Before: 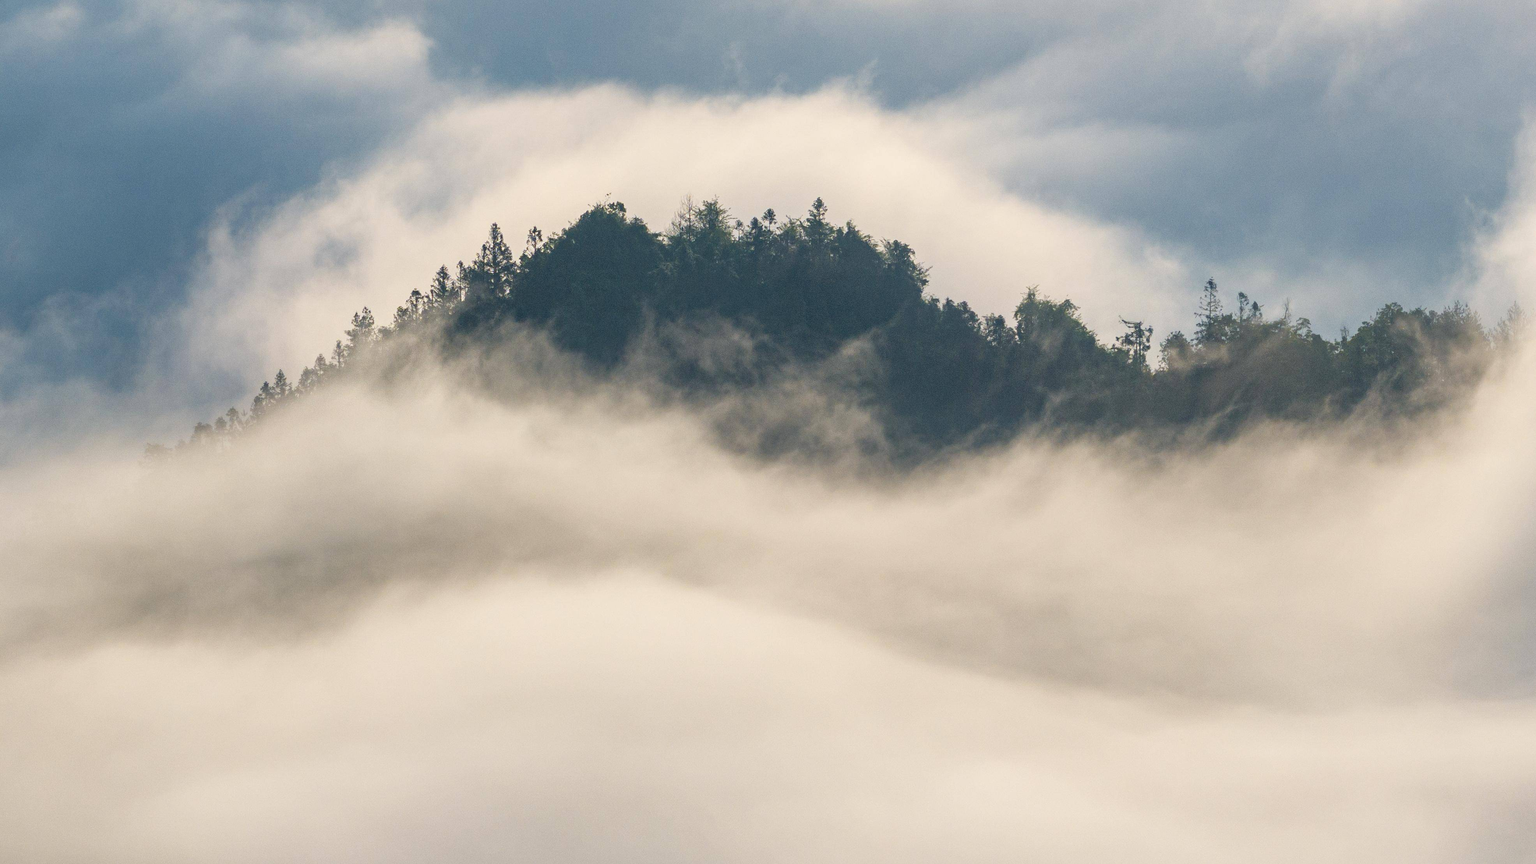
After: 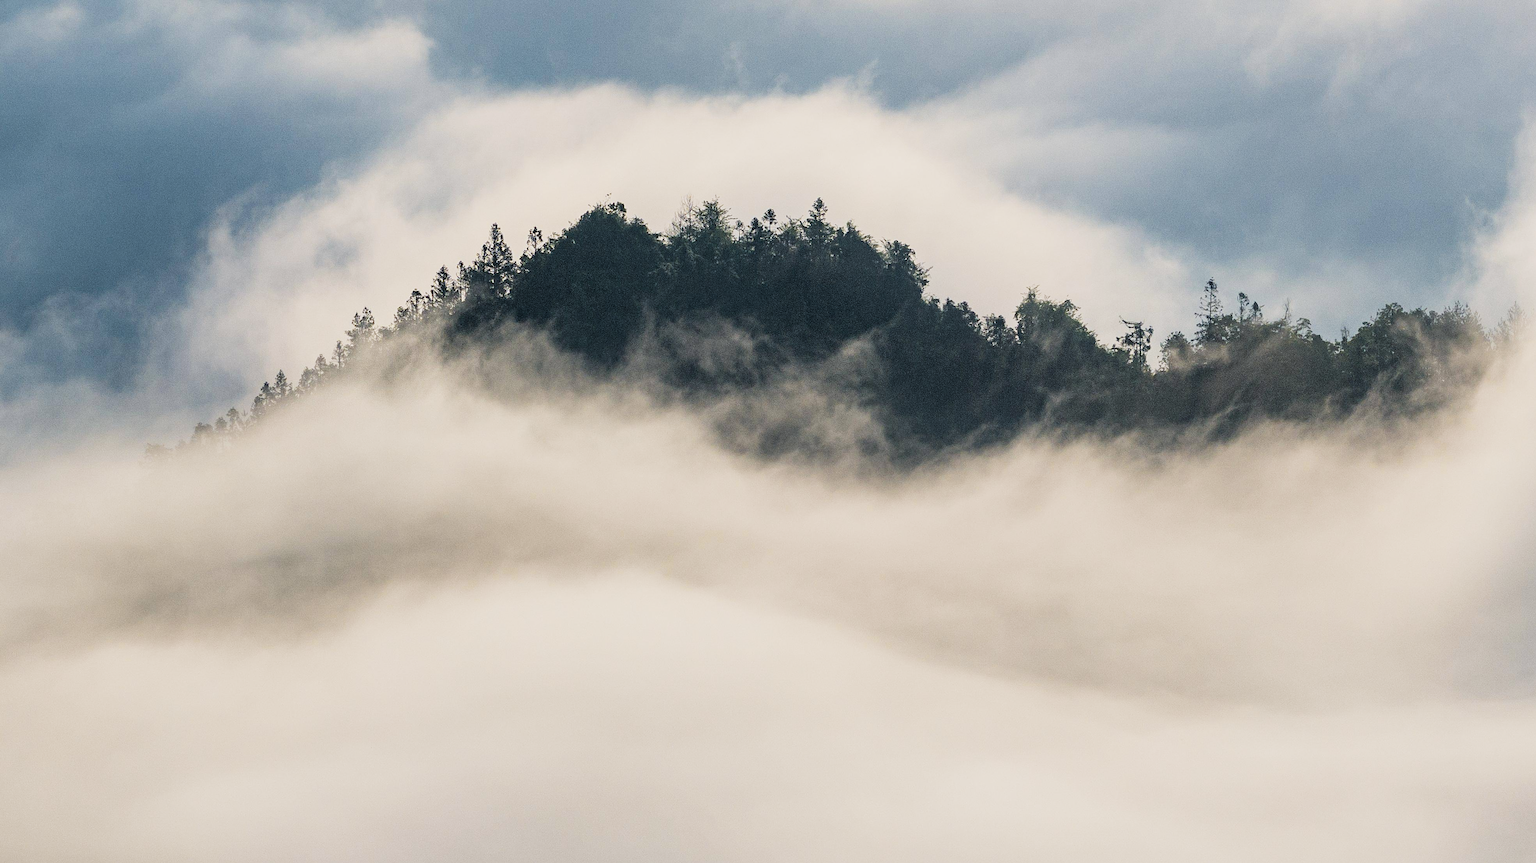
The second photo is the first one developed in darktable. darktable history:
filmic rgb: black relative exposure -5 EV, white relative exposure 3.5 EV, hardness 3.19, contrast 1.4, highlights saturation mix -50%
sharpen: on, module defaults
tone equalizer: on, module defaults
